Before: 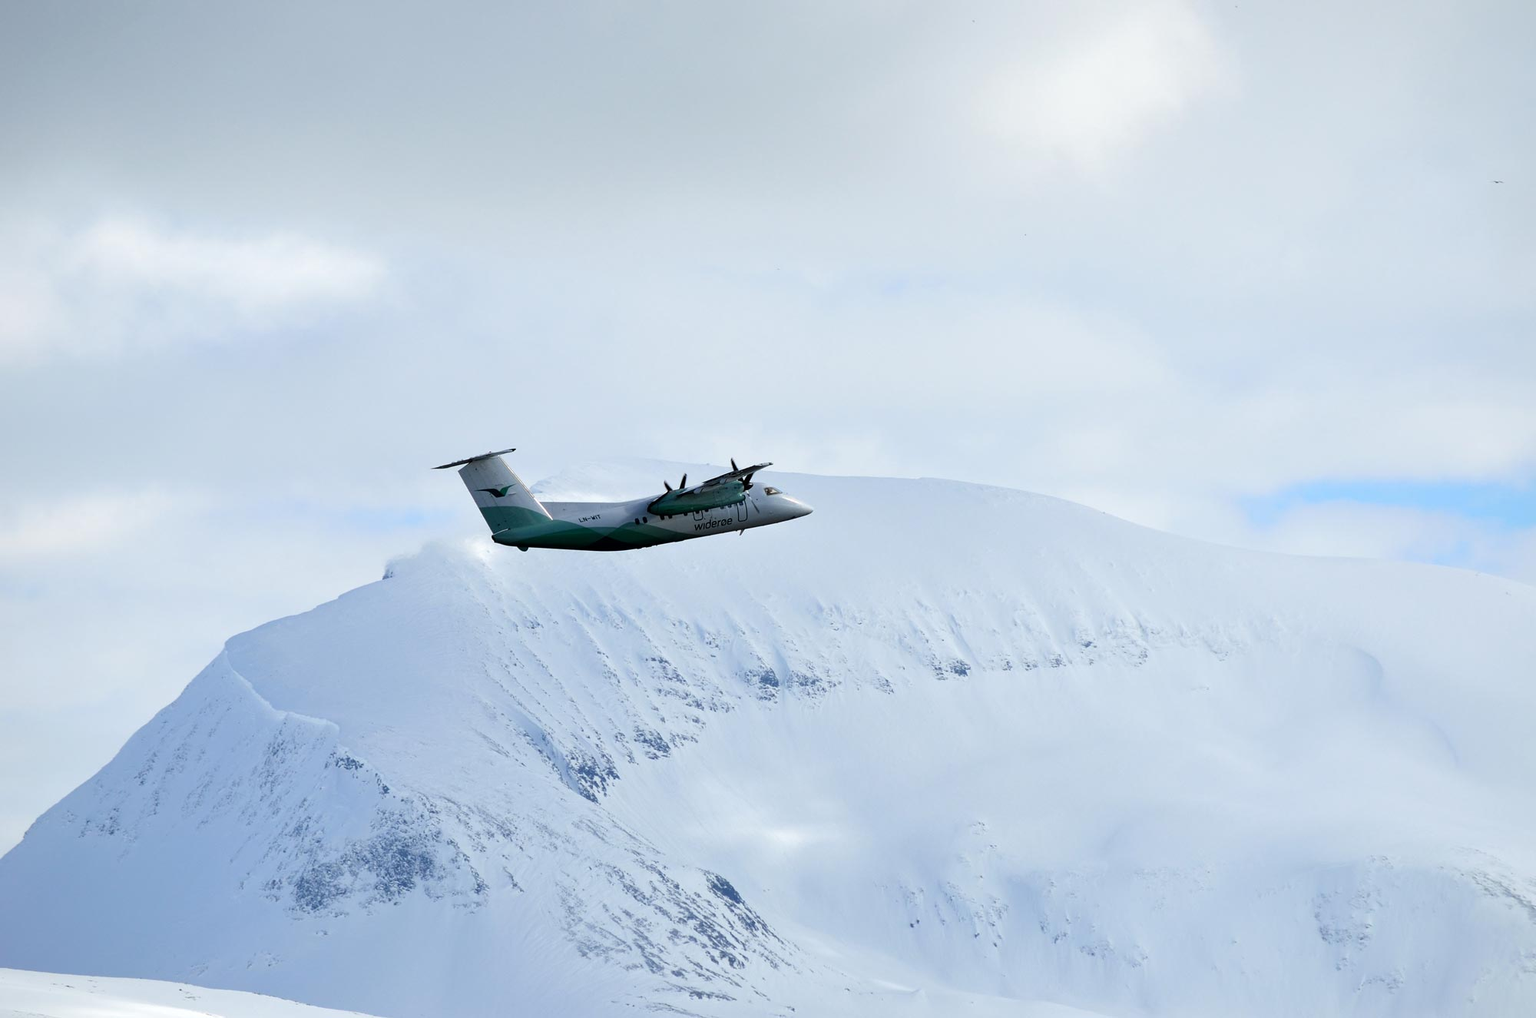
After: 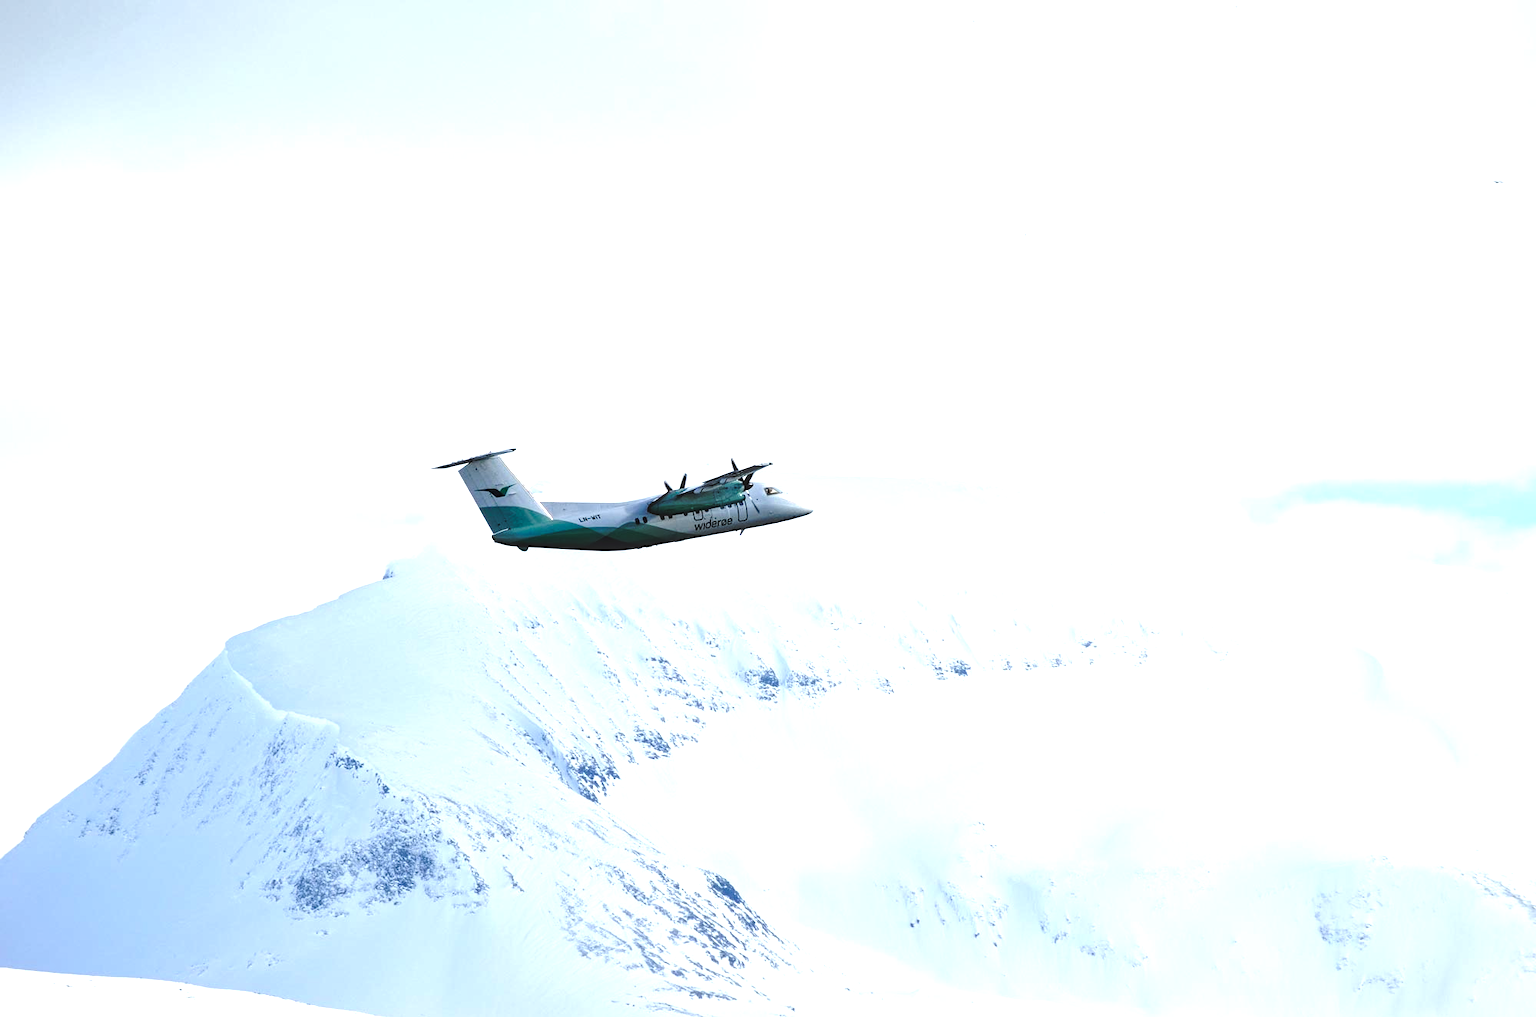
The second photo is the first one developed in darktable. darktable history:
base curve: curves: ch0 [(0, 0) (0.073, 0.04) (0.157, 0.139) (0.492, 0.492) (0.758, 0.758) (1, 1)], preserve colors none
exposure: exposure 0.94 EV, compensate exposure bias true, compensate highlight preservation false
local contrast: on, module defaults
